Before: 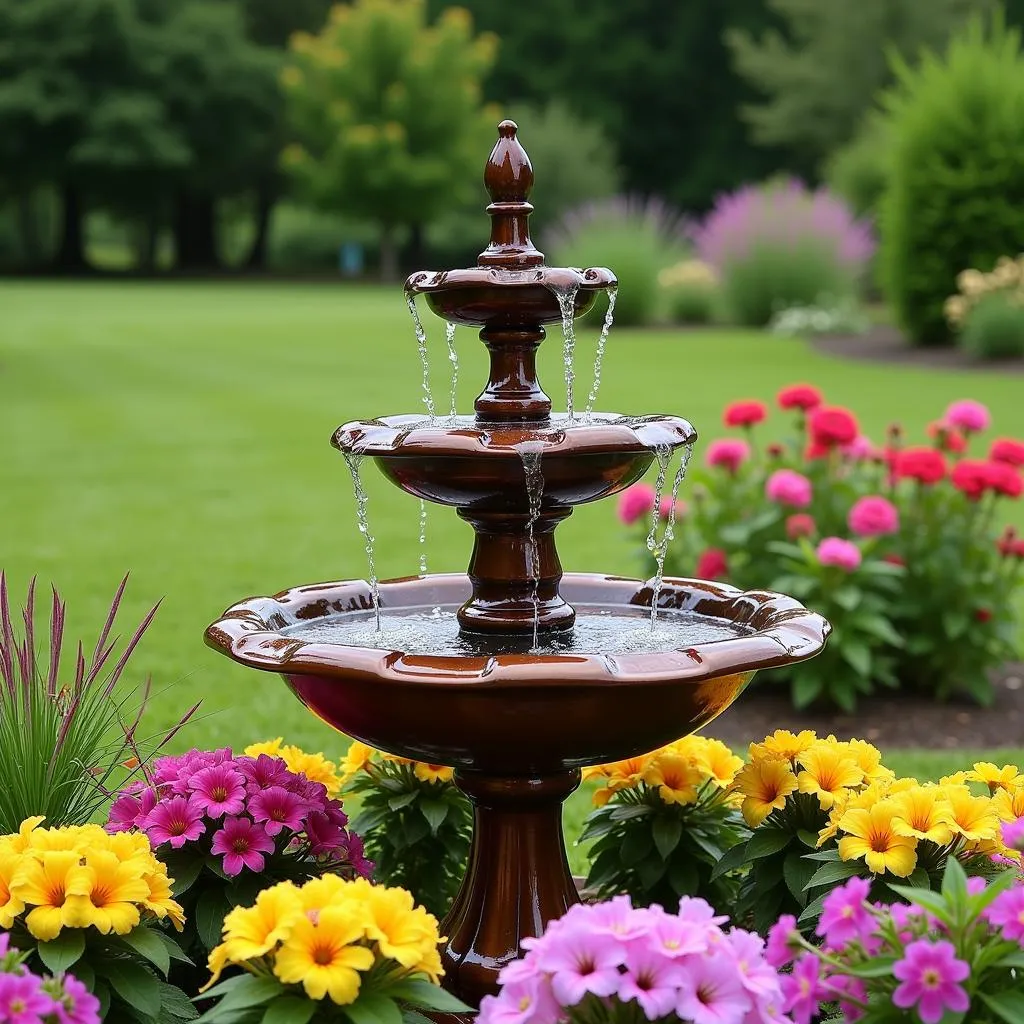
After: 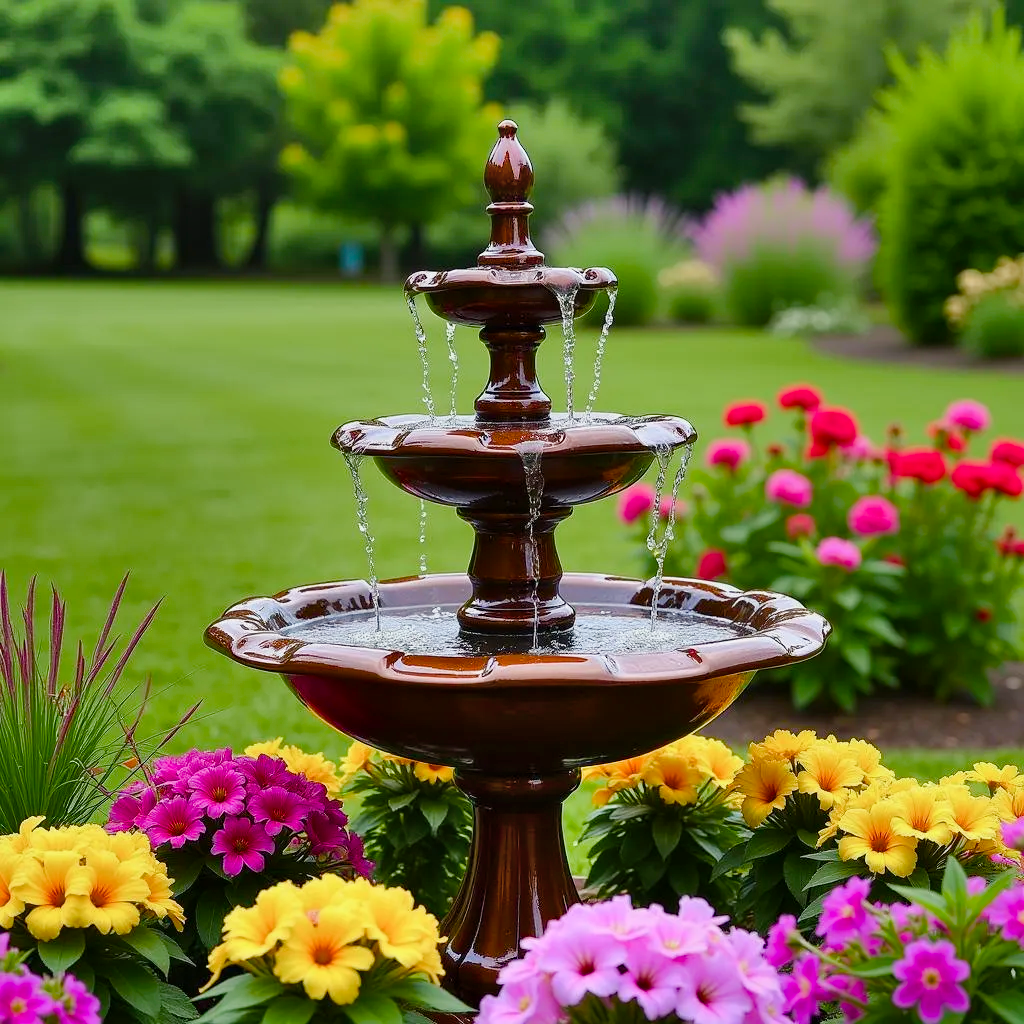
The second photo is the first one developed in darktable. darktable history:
shadows and highlights: radius 123.84, shadows 99.19, white point adjustment -3.1, highlights -99.83, soften with gaussian
color balance rgb: perceptual saturation grading › global saturation -0.059%, perceptual saturation grading › highlights -16.851%, perceptual saturation grading › mid-tones 33.268%, perceptual saturation grading › shadows 50.543%, global vibrance 20%
